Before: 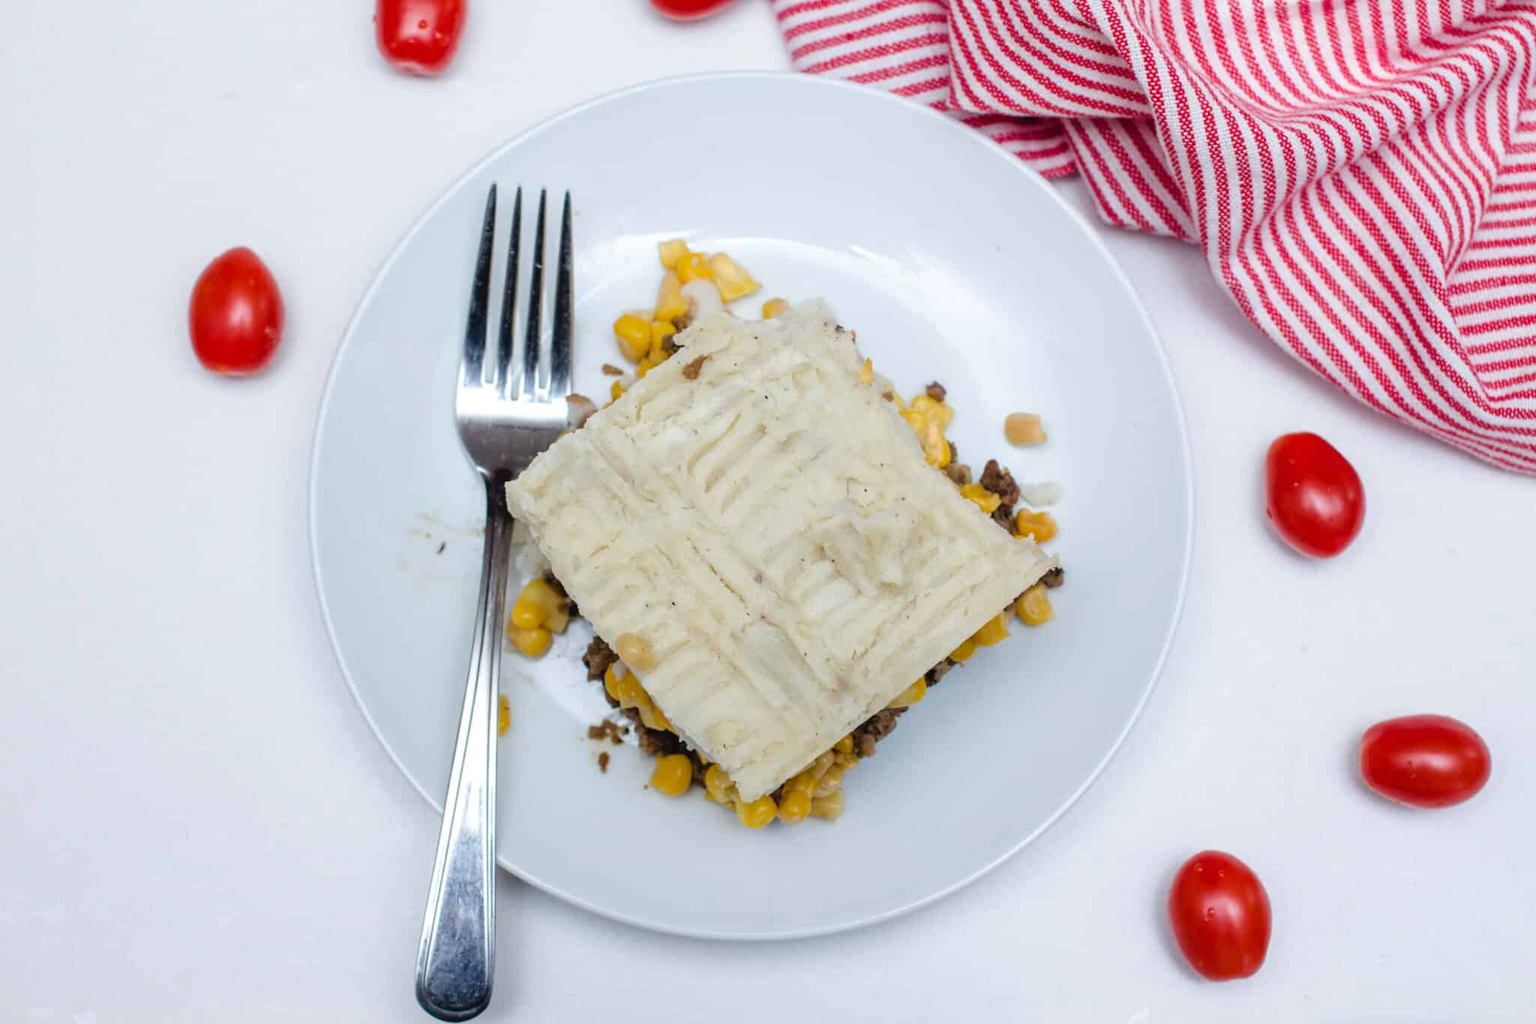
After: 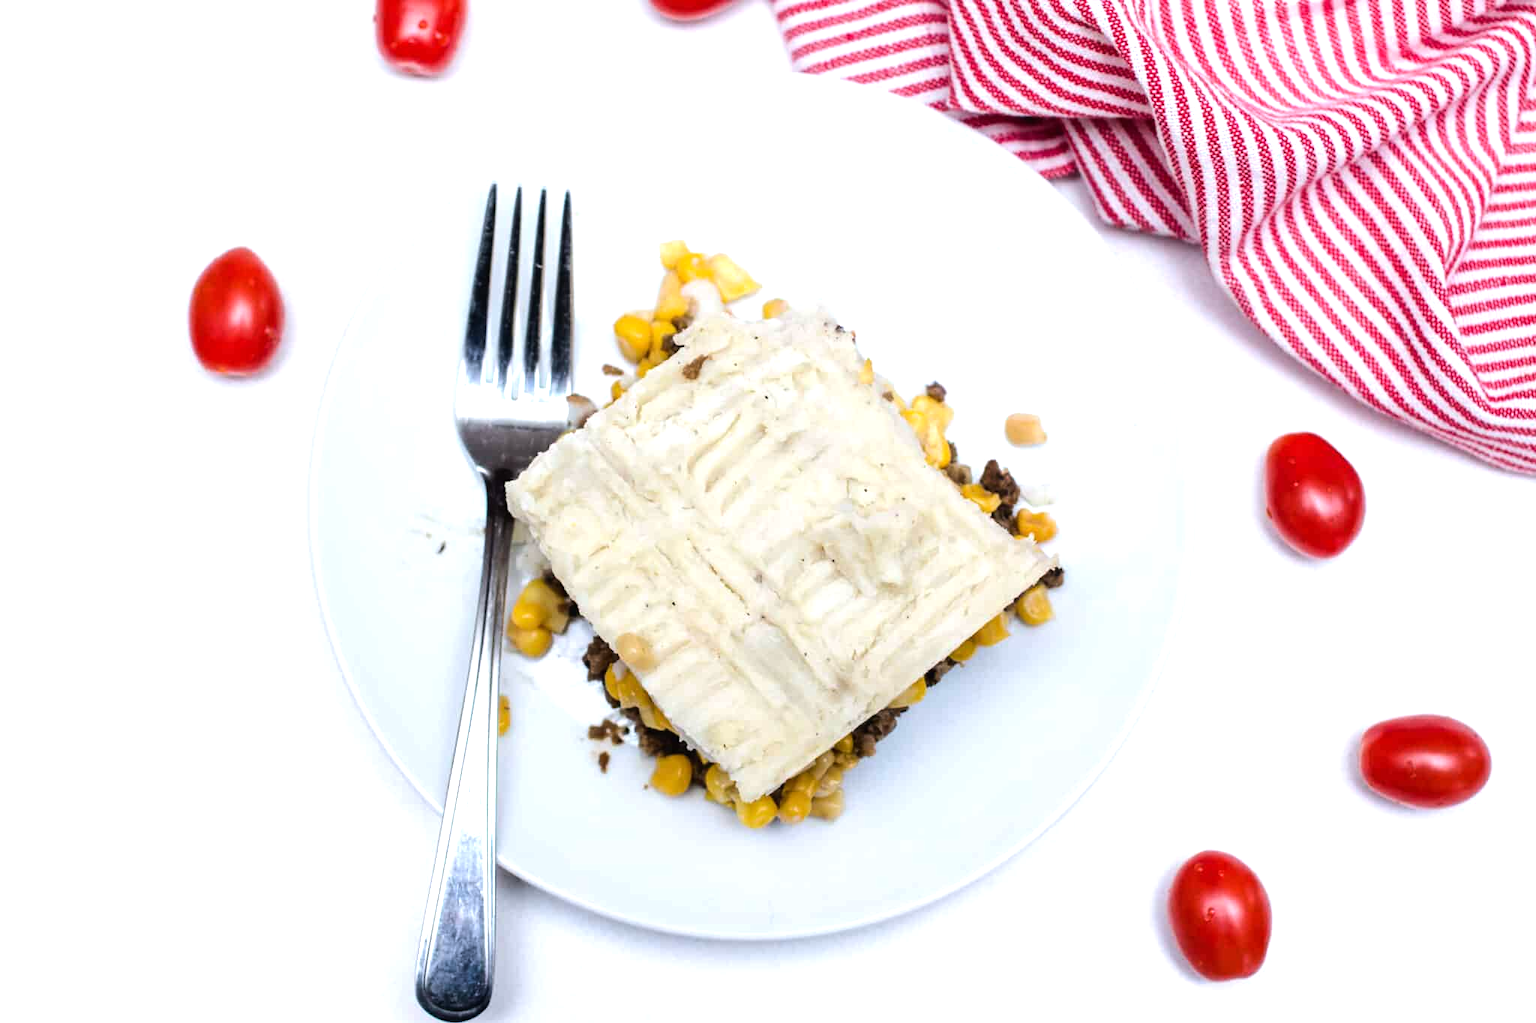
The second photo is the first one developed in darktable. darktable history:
white balance: red 1.009, blue 1.027
tone equalizer: -8 EV -0.75 EV, -7 EV -0.7 EV, -6 EV -0.6 EV, -5 EV -0.4 EV, -3 EV 0.4 EV, -2 EV 0.6 EV, -1 EV 0.7 EV, +0 EV 0.75 EV, edges refinement/feathering 500, mask exposure compensation -1.57 EV, preserve details no
